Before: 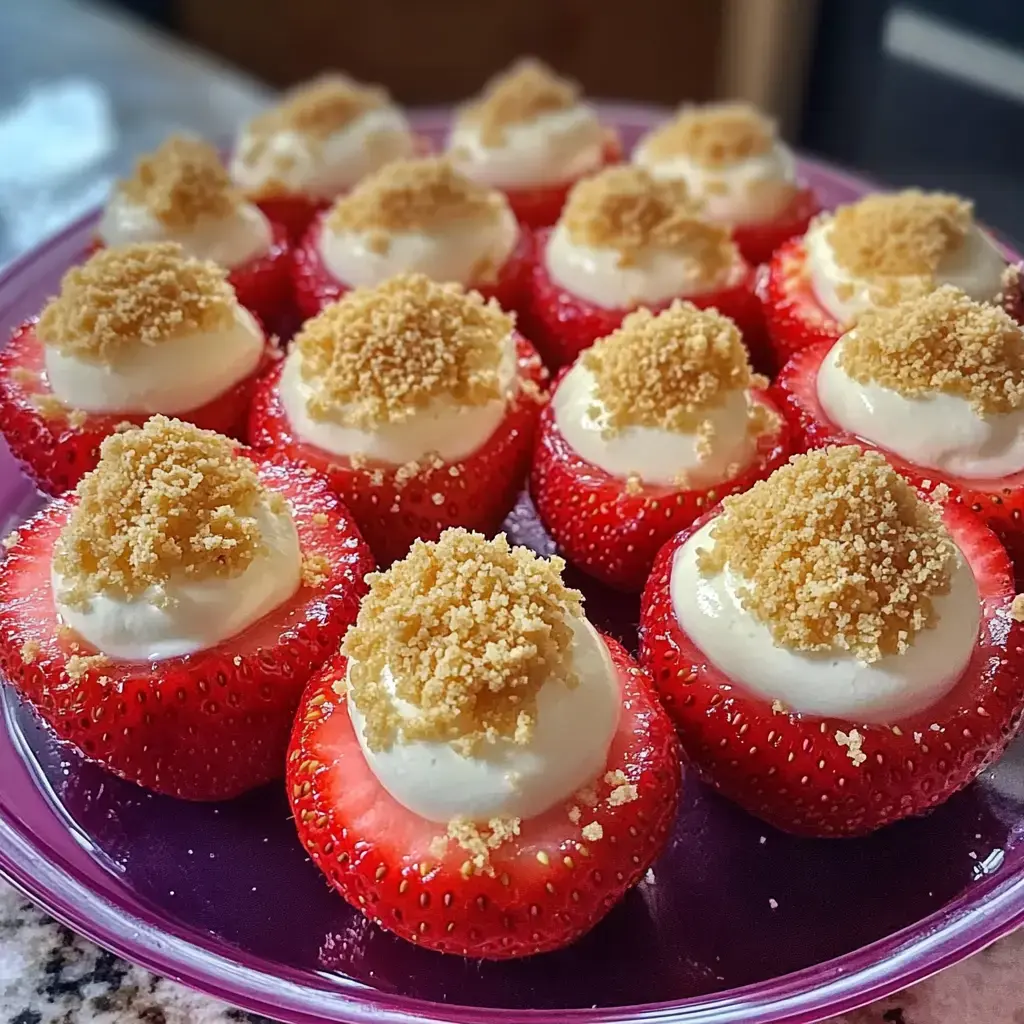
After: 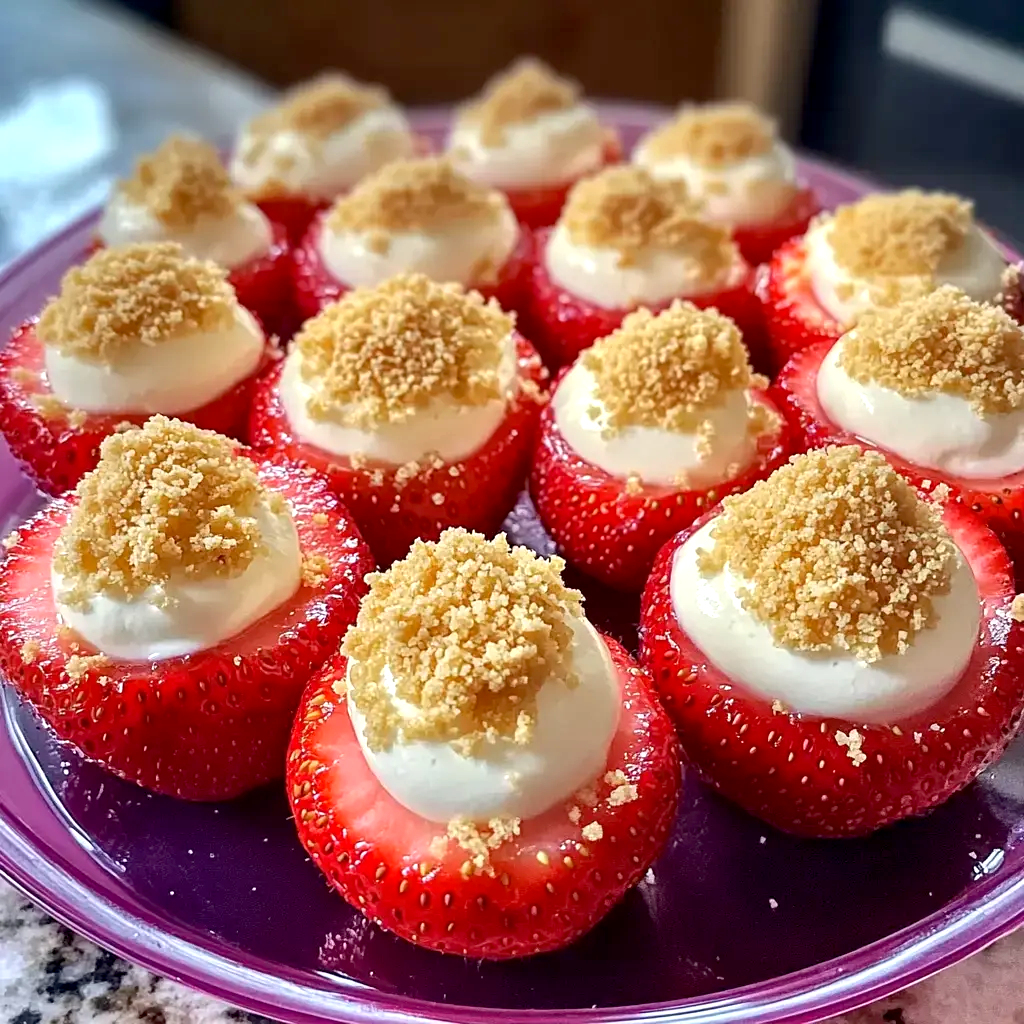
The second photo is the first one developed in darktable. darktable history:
exposure: black level correction 0.005, exposure 0.415 EV, compensate exposure bias true, compensate highlight preservation false
